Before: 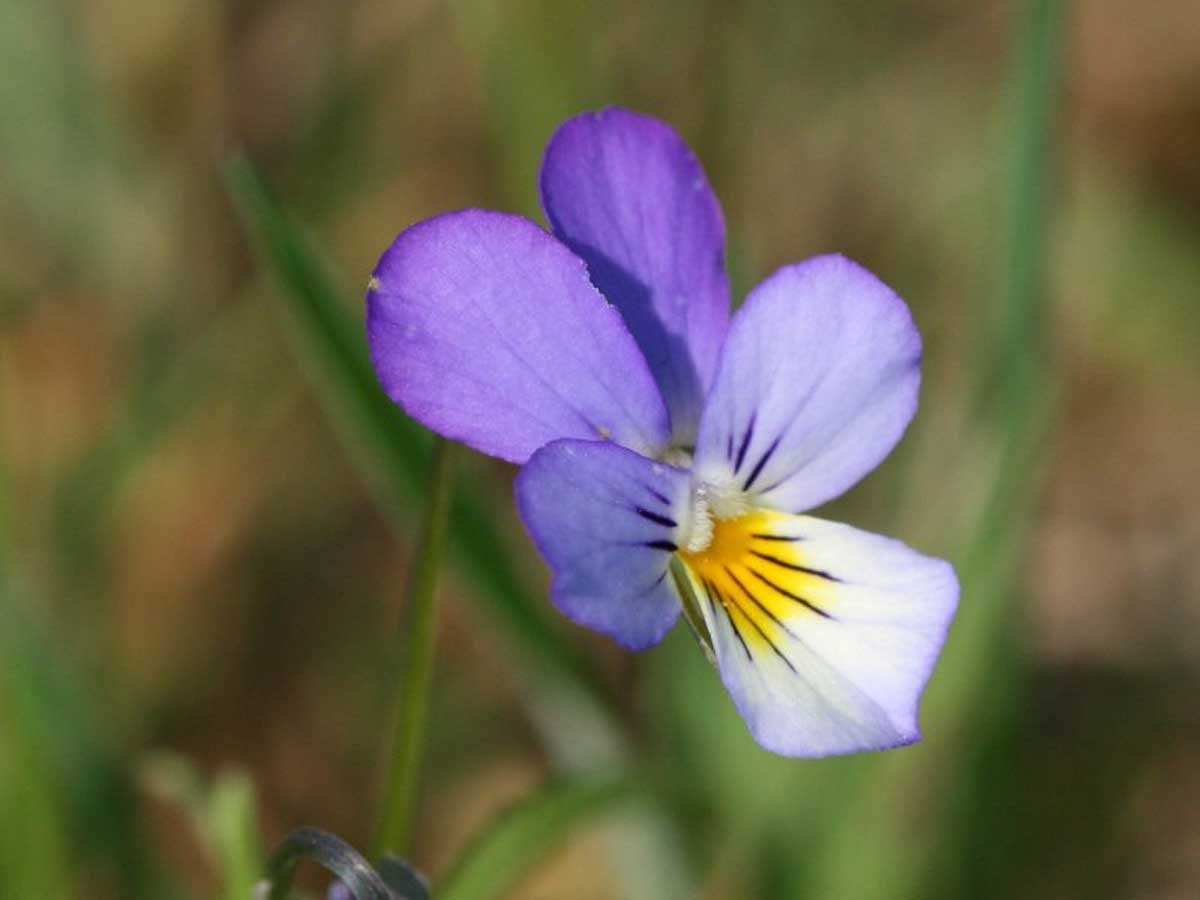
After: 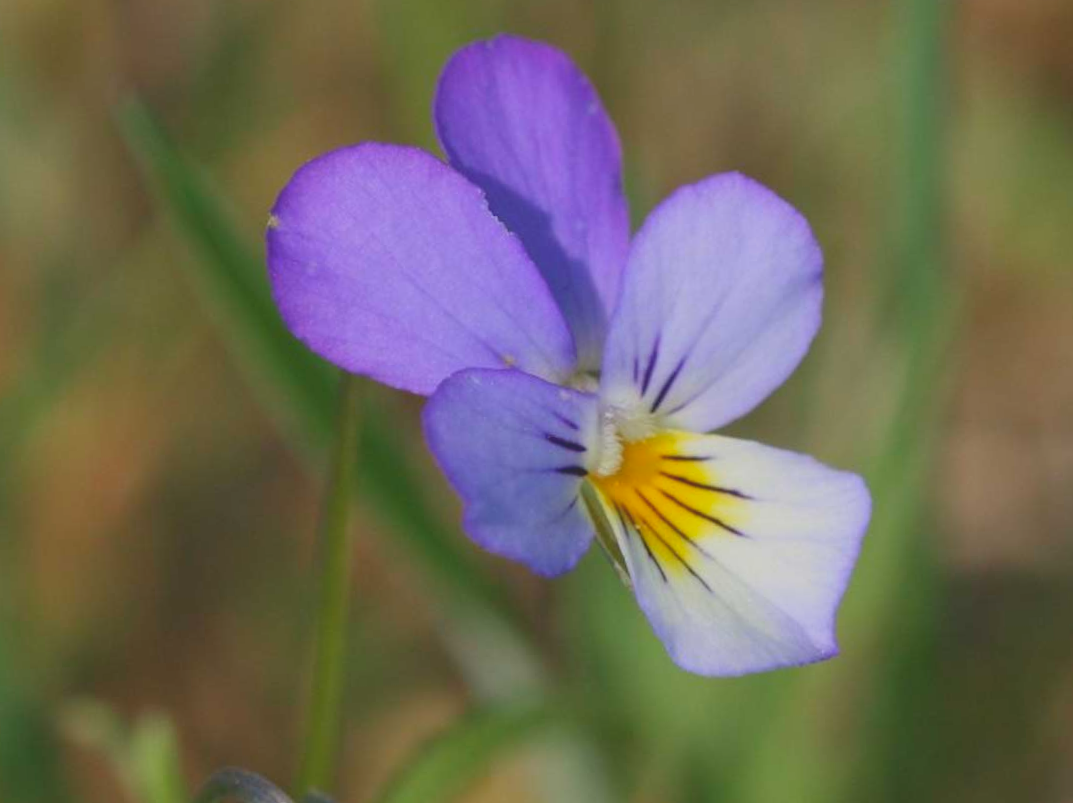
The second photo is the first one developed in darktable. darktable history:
contrast brightness saturation: contrast -0.297
crop and rotate: angle 2.48°, left 5.47%, top 5.674%
